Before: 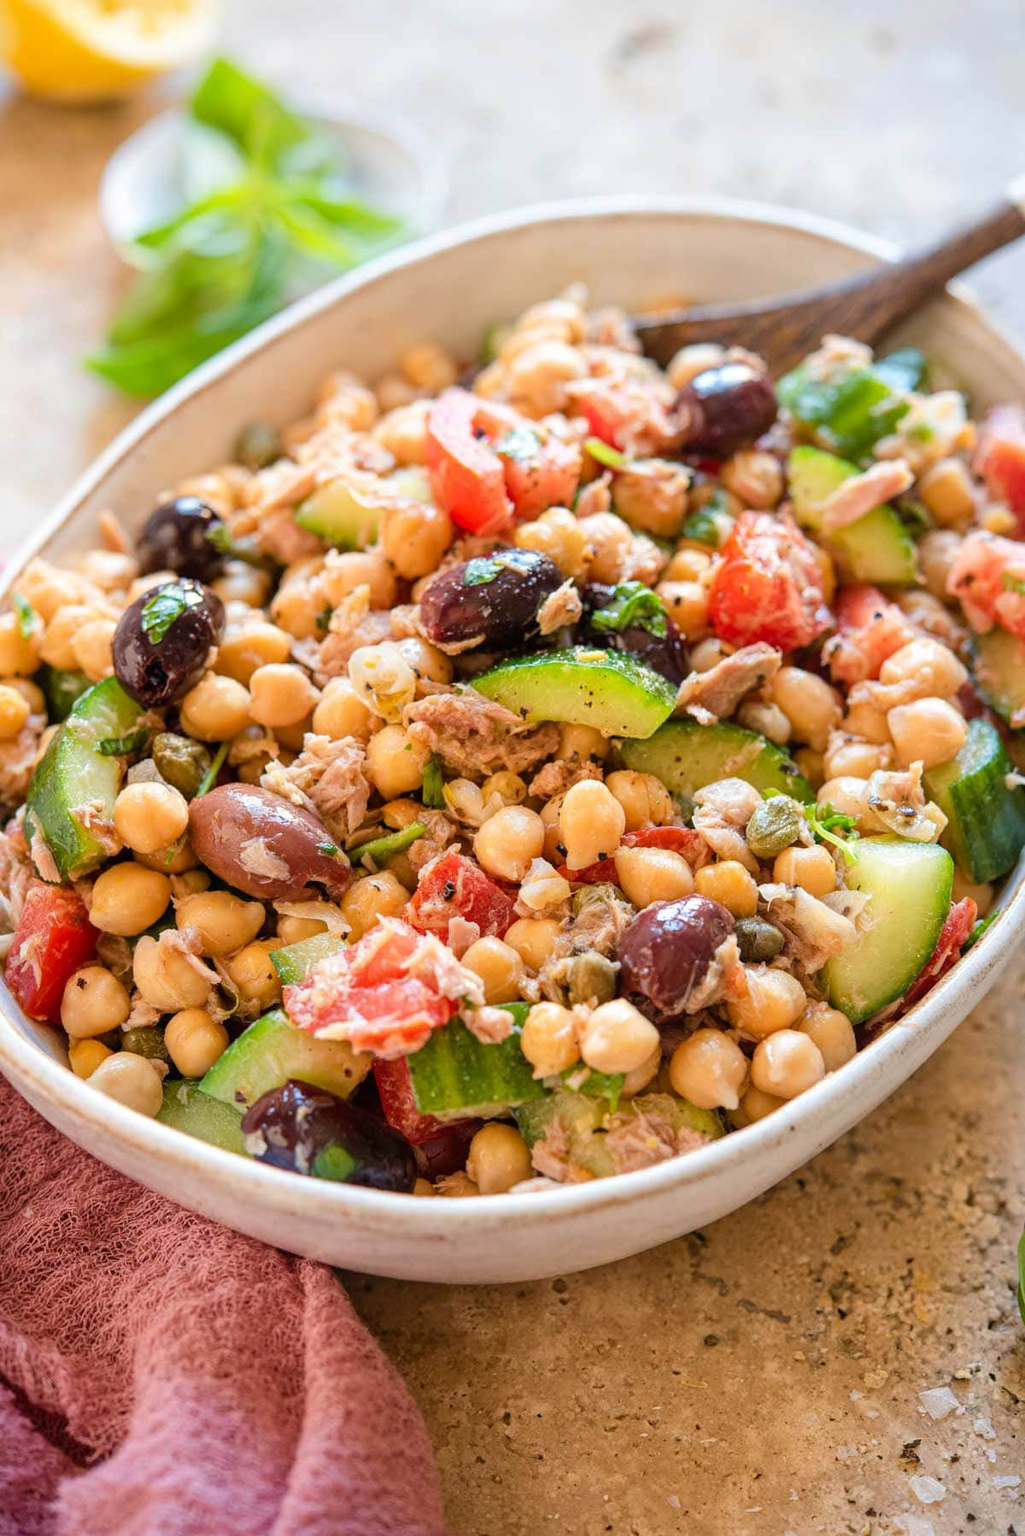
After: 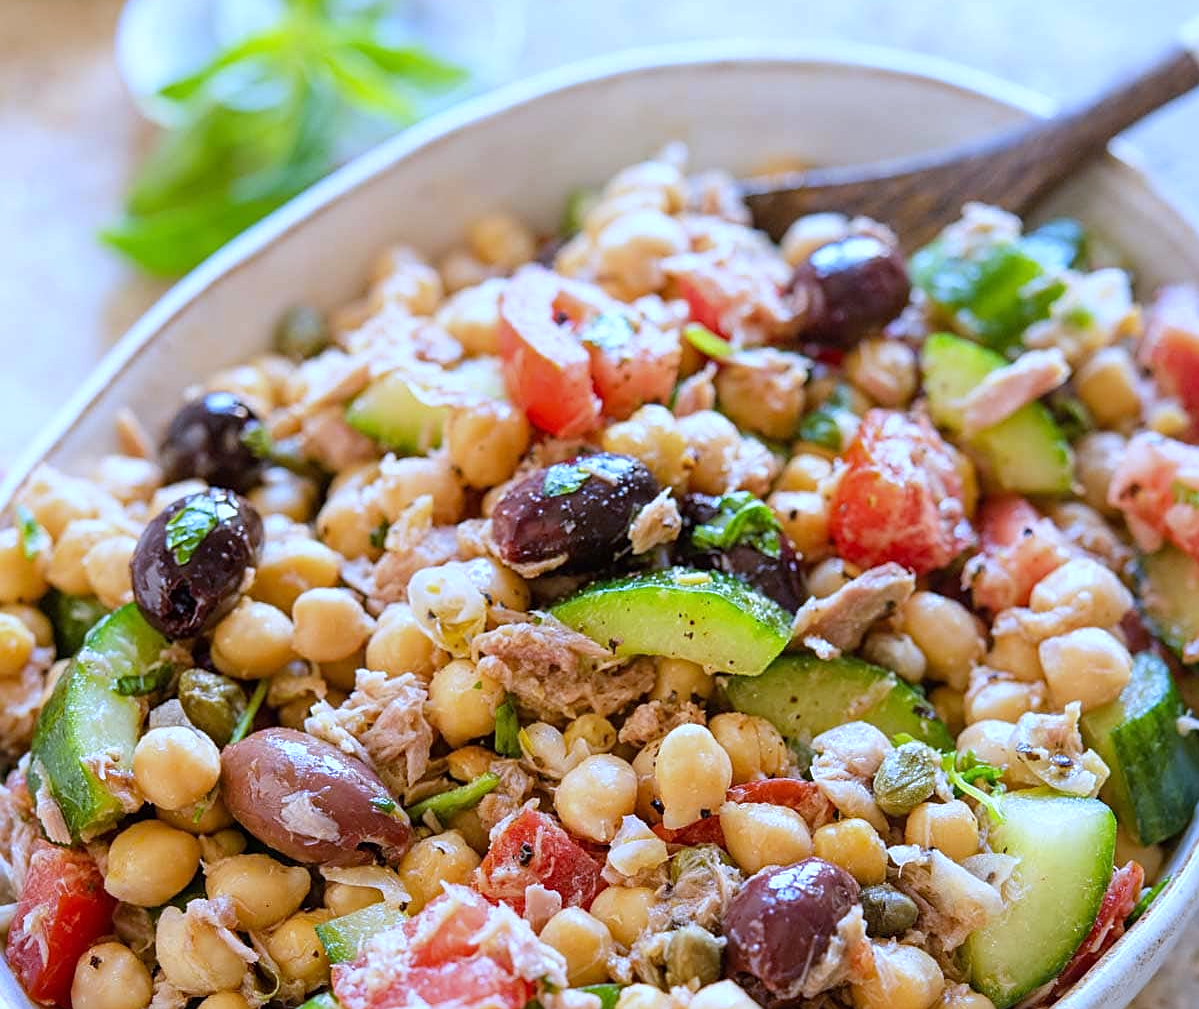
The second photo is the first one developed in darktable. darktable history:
sharpen: on, module defaults
white balance: red 0.871, blue 1.249
crop and rotate: top 10.605%, bottom 33.274%
